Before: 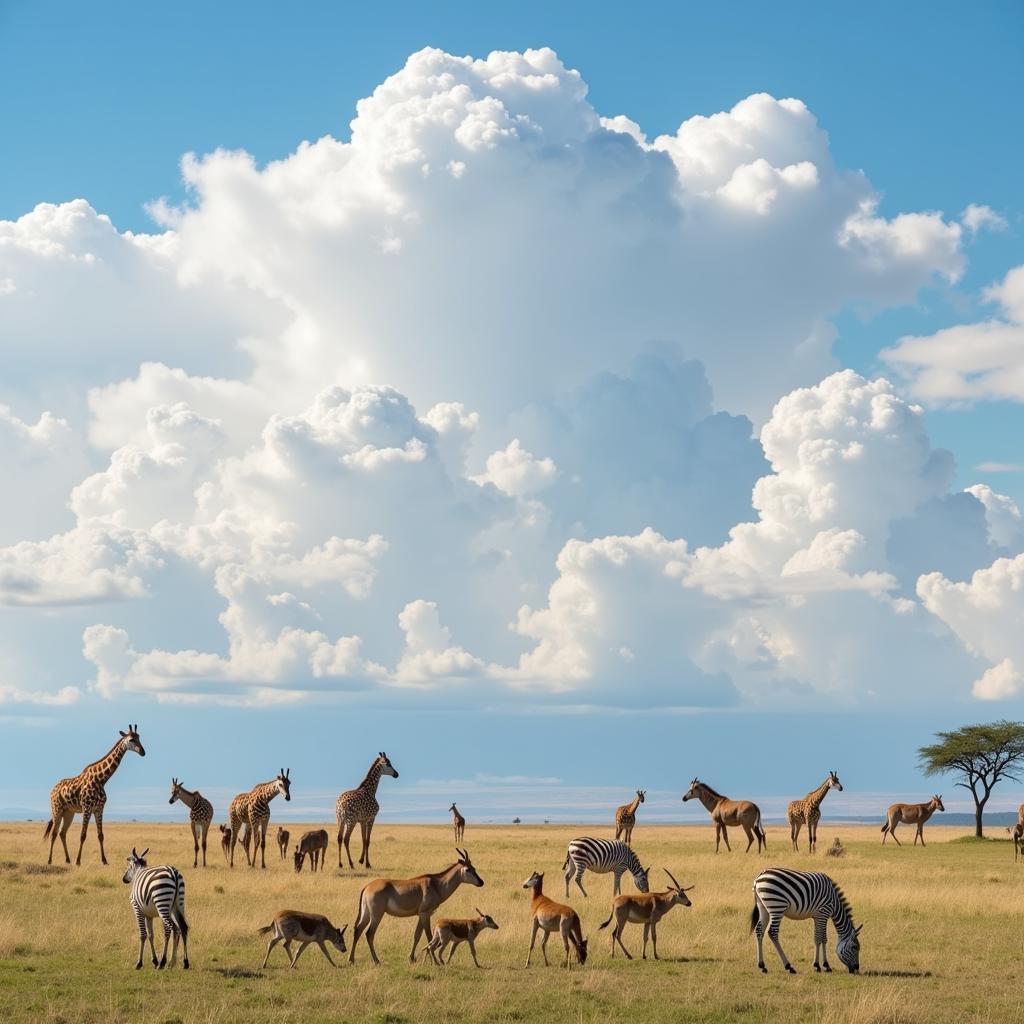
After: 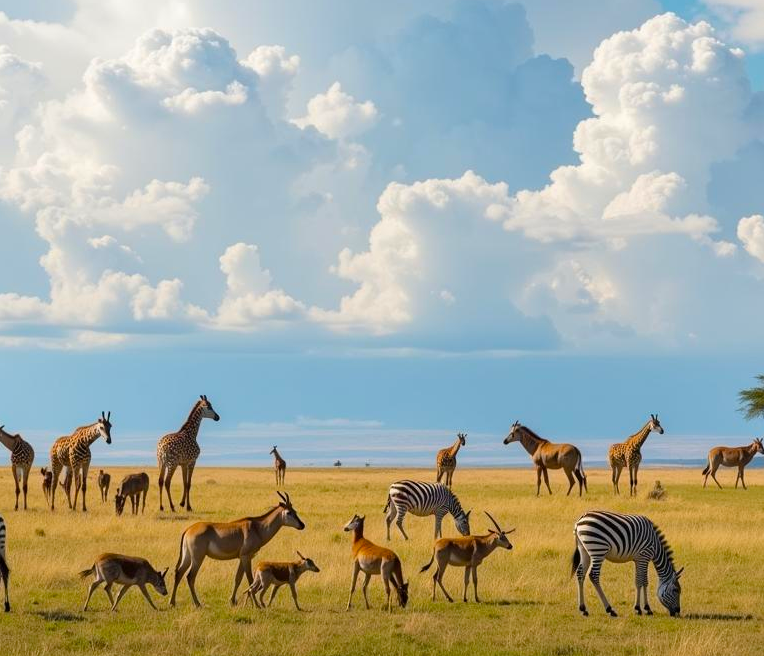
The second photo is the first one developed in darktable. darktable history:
crop and rotate: left 17.49%, top 34.955%, right 7.895%, bottom 0.967%
color balance rgb: perceptual saturation grading › global saturation 30.327%
